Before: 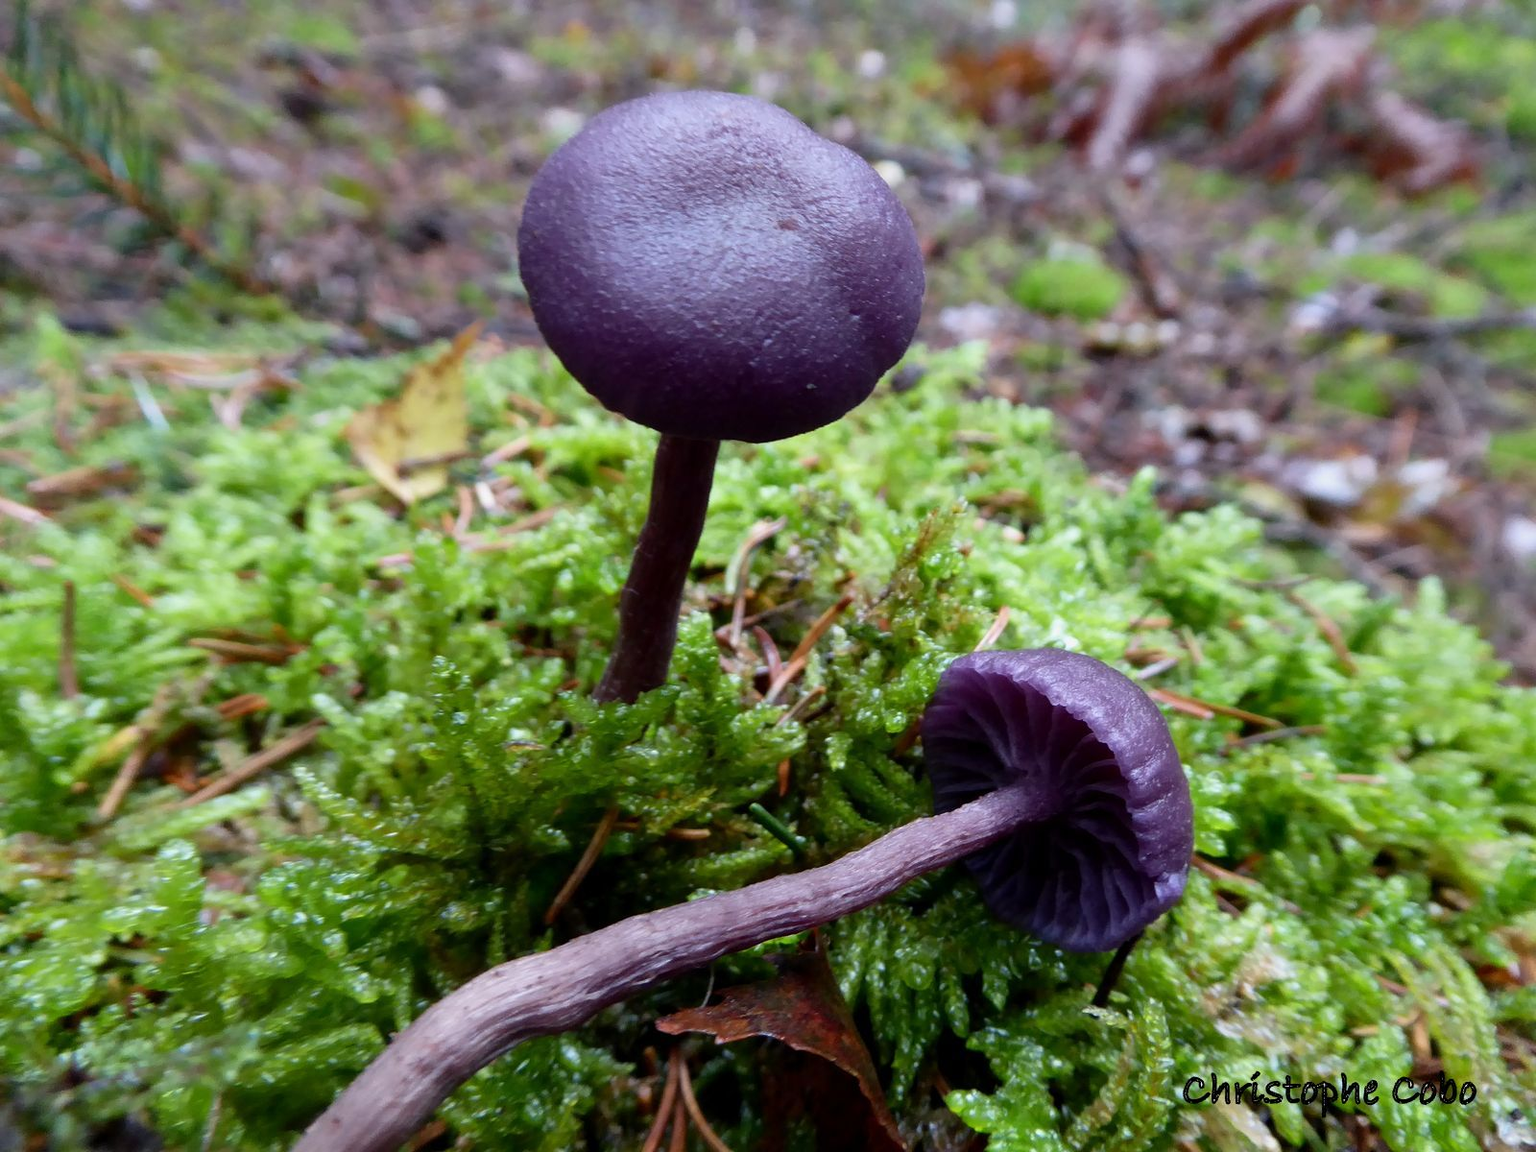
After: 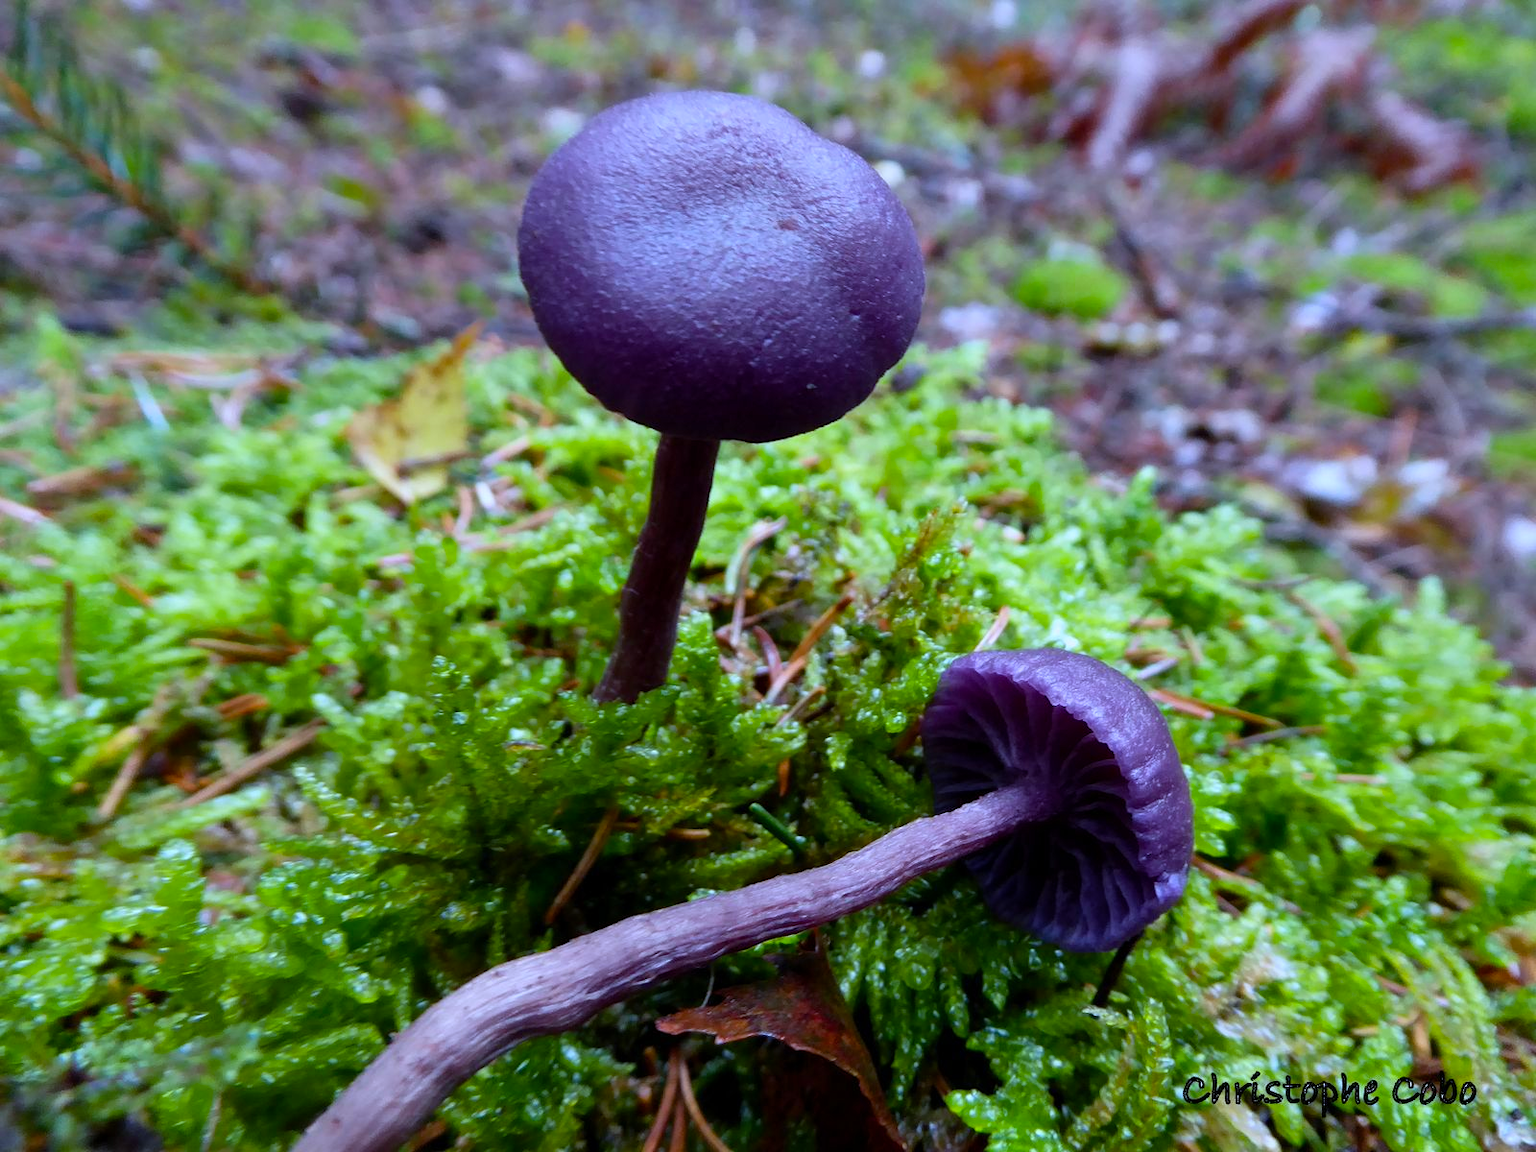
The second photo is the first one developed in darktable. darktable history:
white balance: red 0.931, blue 1.11
color balance rgb: perceptual saturation grading › global saturation 20%, global vibrance 20%
